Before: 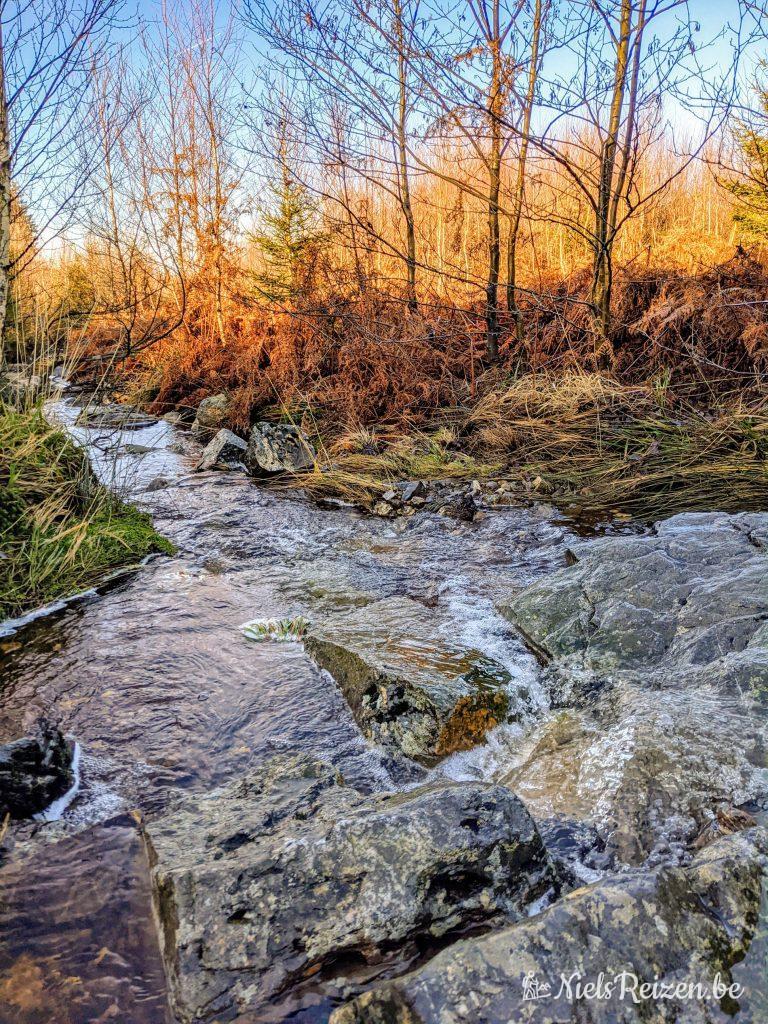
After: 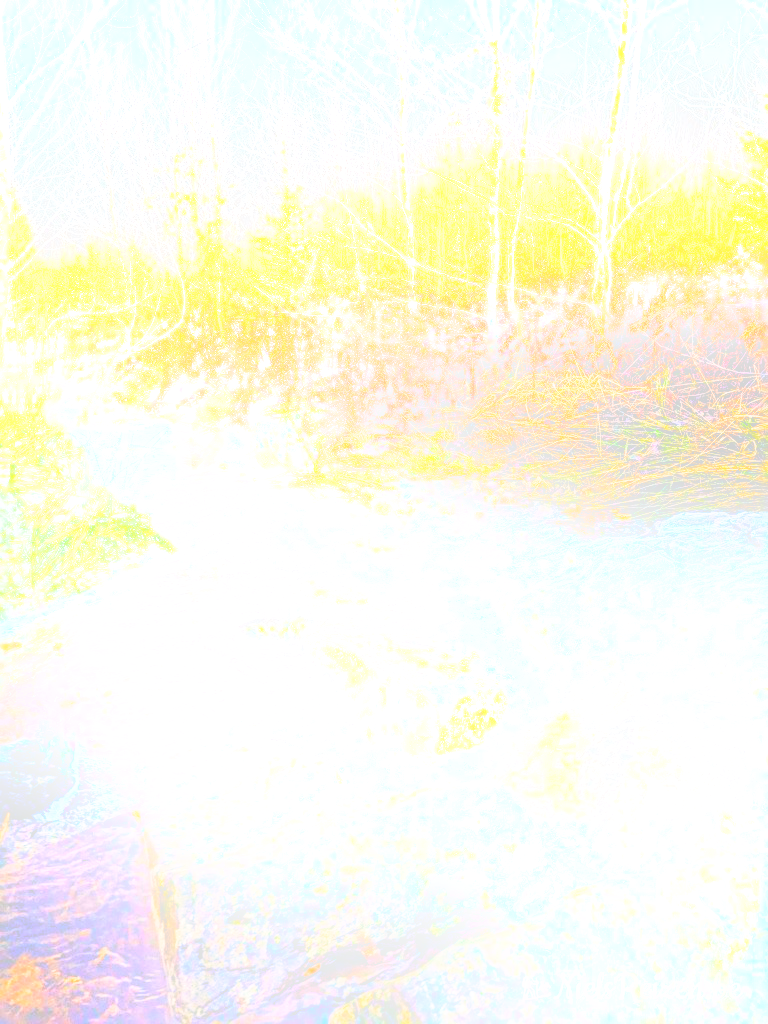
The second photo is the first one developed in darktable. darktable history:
color calibration: illuminant as shot in camera, x 0.358, y 0.373, temperature 4628.91 K
local contrast: detail 130%
sharpen: radius 3.119
color balance rgb: shadows lift › chroma 2%, shadows lift › hue 219.6°, power › hue 313.2°, highlights gain › chroma 3%, highlights gain › hue 75.6°, global offset › luminance 0.5%, perceptual saturation grading › global saturation 15.33%, perceptual saturation grading › highlights -19.33%, perceptual saturation grading › shadows 20%, global vibrance 20%
shadows and highlights: shadows -10, white point adjustment 1.5, highlights 10
tone equalizer: on, module defaults
base curve: curves: ch0 [(0, 0) (0.032, 0.025) (0.121, 0.166) (0.206, 0.329) (0.605, 0.79) (1, 1)], preserve colors none
bloom: size 25%, threshold 5%, strength 90%
